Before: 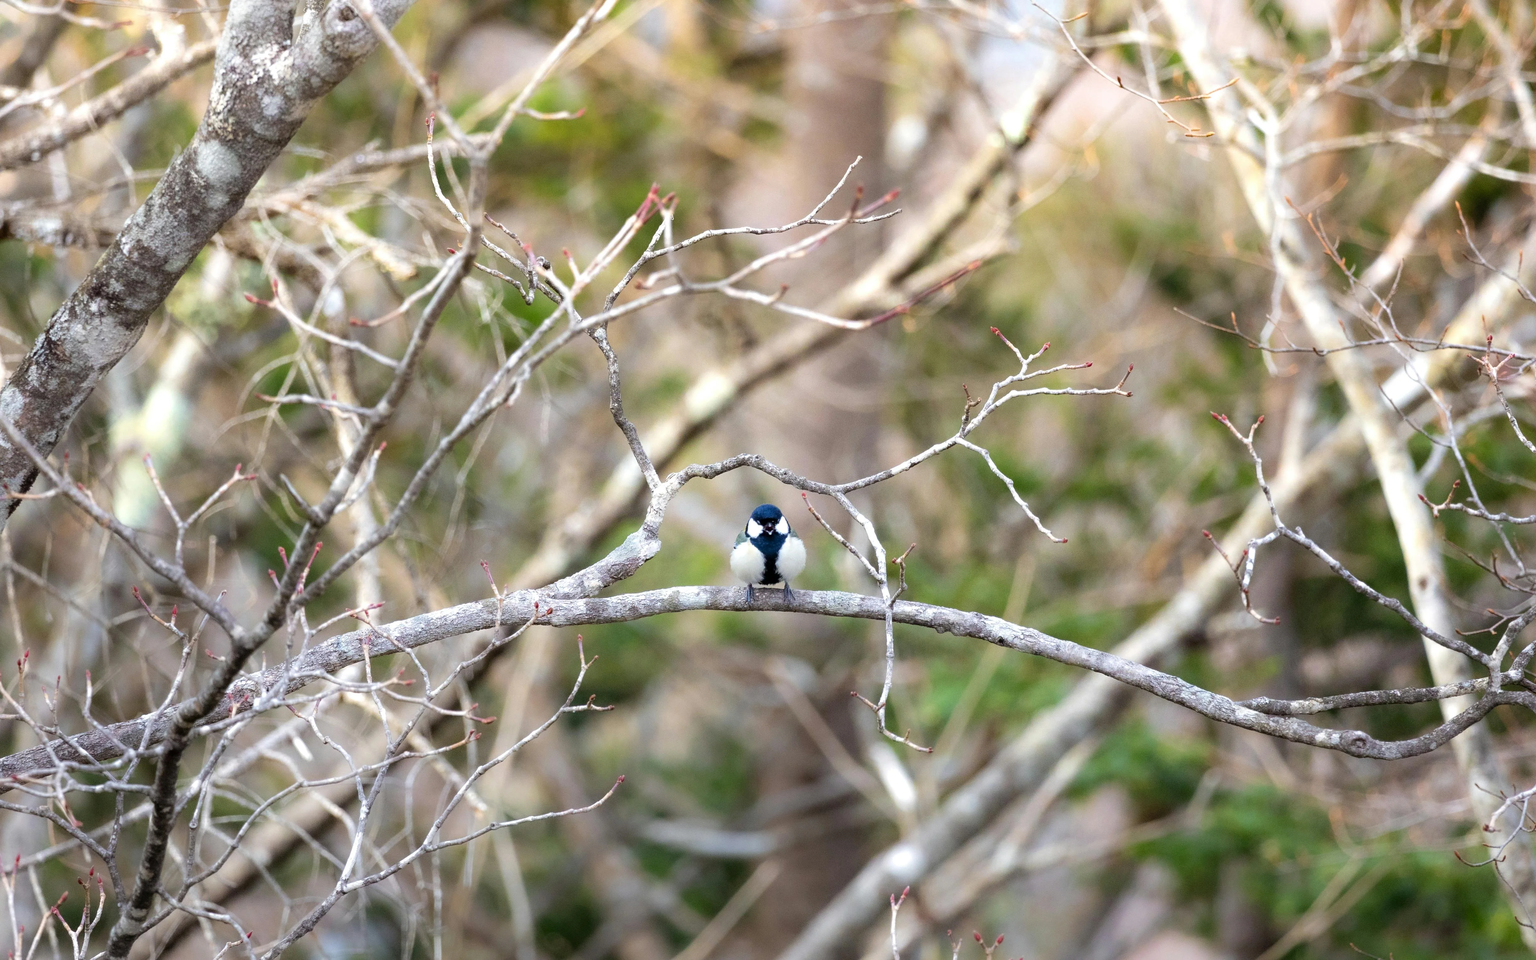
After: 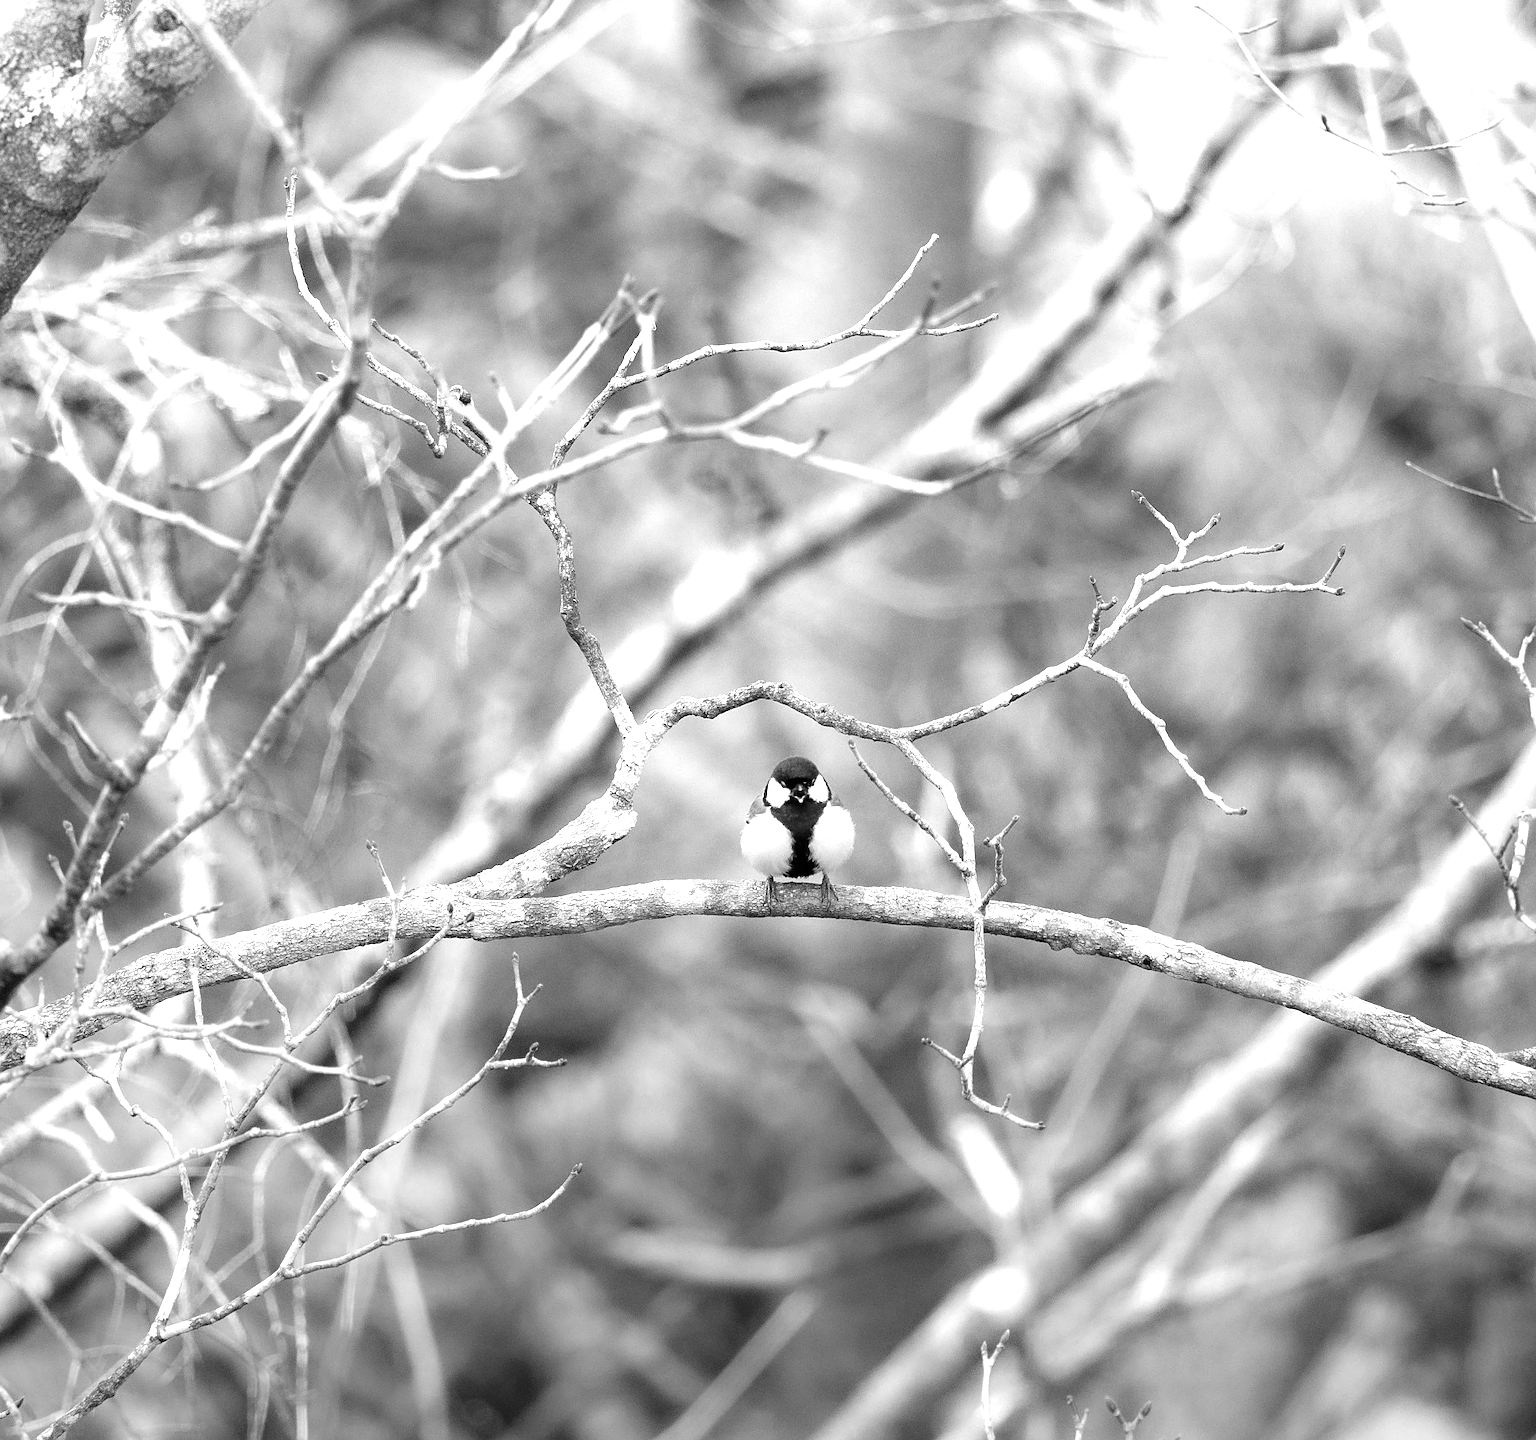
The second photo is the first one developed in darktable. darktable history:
exposure: exposure 0.6 EV, compensate highlight preservation false
sharpen: on, module defaults
crop: left 15.419%, right 17.914%
monochrome: on, module defaults
